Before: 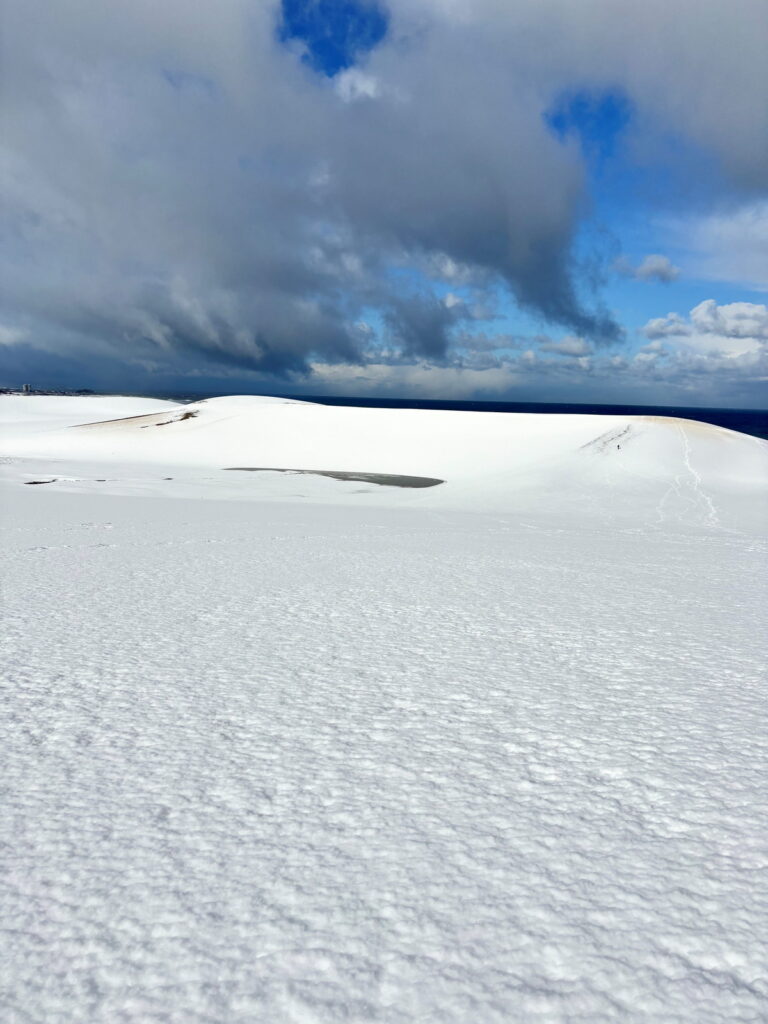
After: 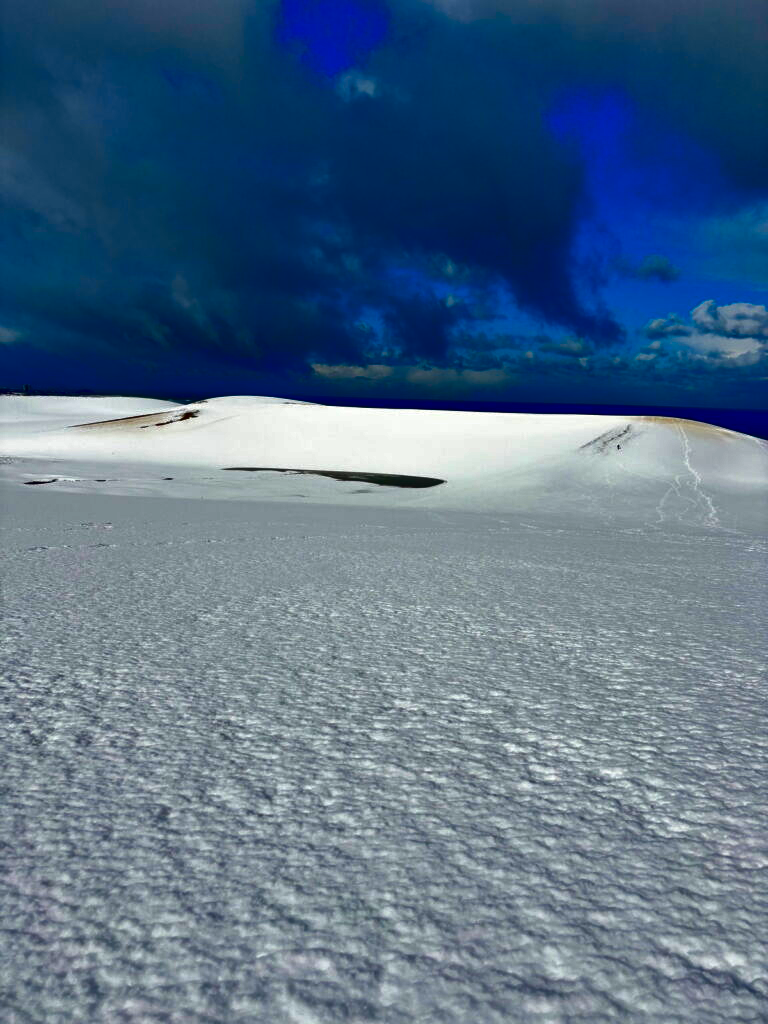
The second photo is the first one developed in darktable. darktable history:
contrast brightness saturation: brightness -0.985, saturation 0.988
